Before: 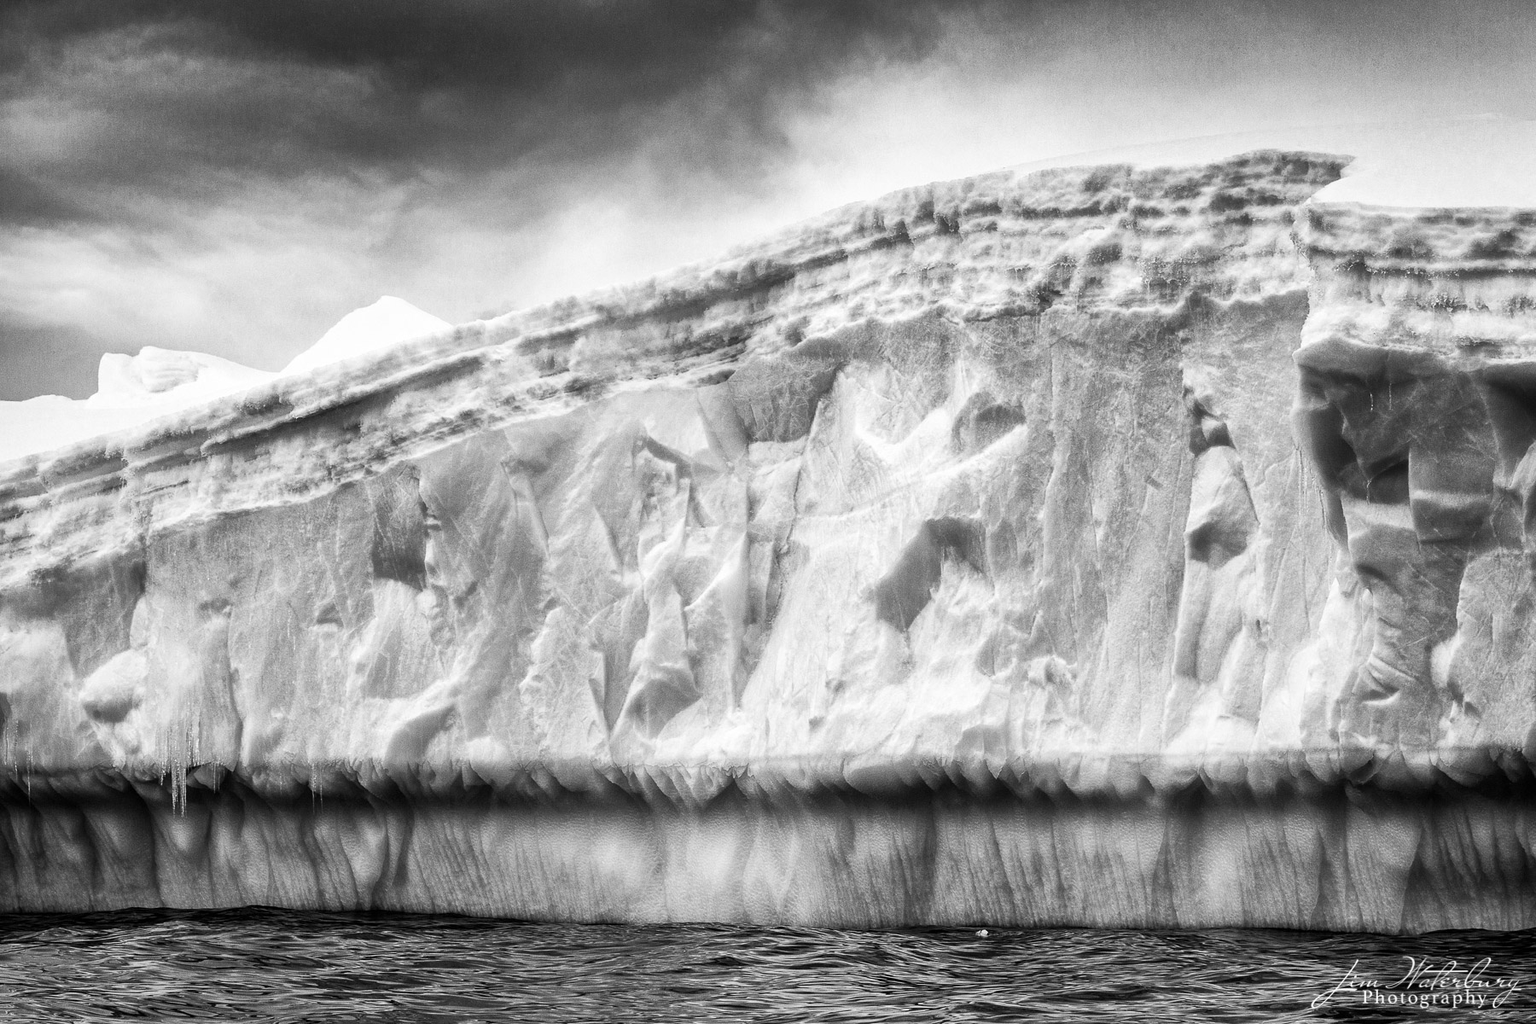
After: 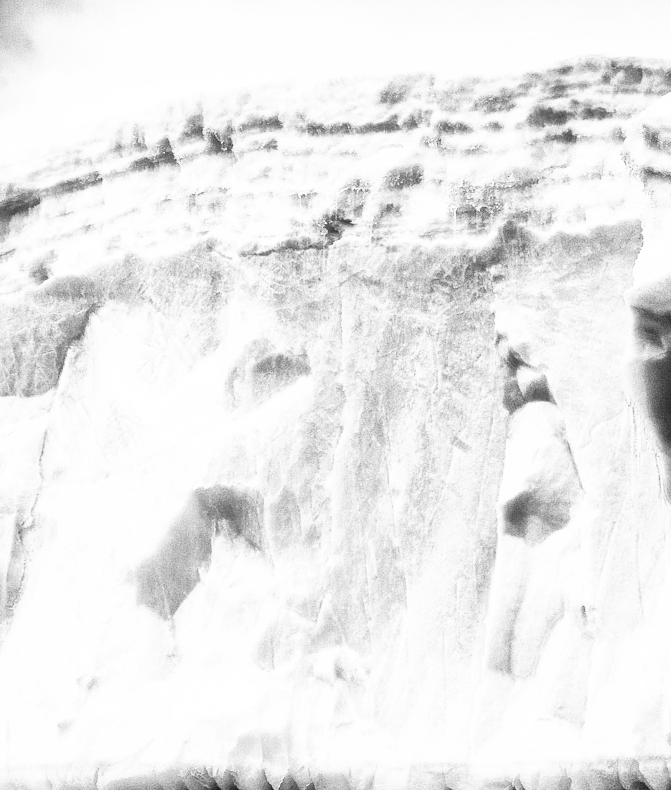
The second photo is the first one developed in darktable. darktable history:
crop and rotate: left 49.515%, top 10.146%, right 13.175%, bottom 23.957%
base curve: curves: ch0 [(0, 0) (0.007, 0.004) (0.027, 0.03) (0.046, 0.07) (0.207, 0.54) (0.442, 0.872) (0.673, 0.972) (1, 1)], preserve colors none
